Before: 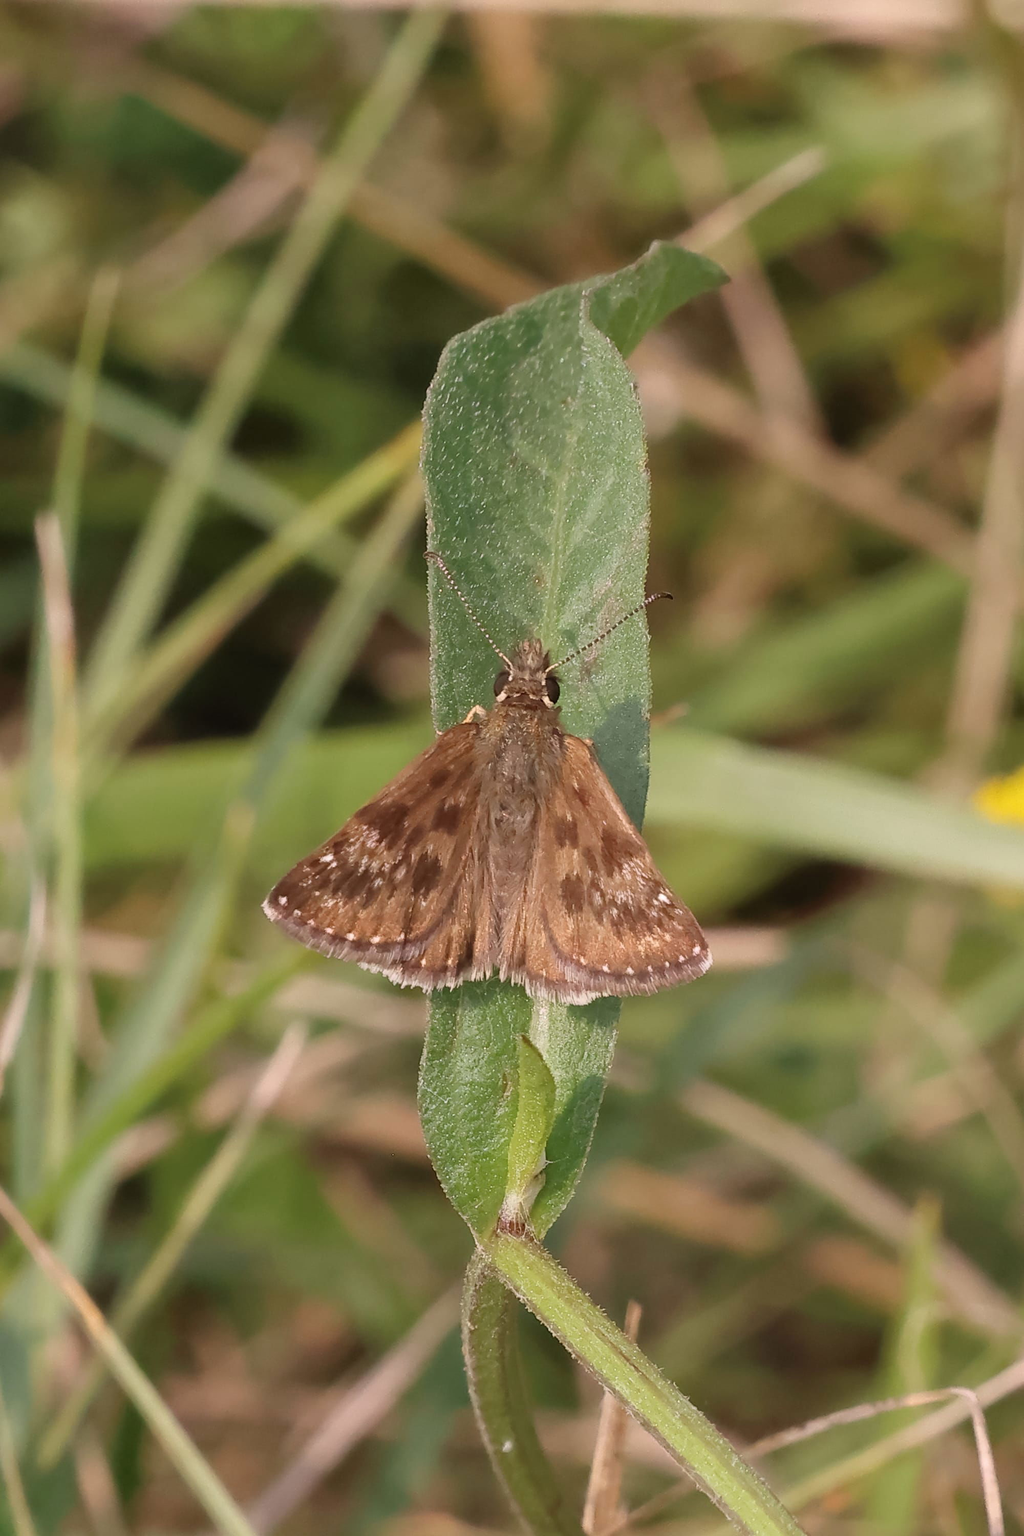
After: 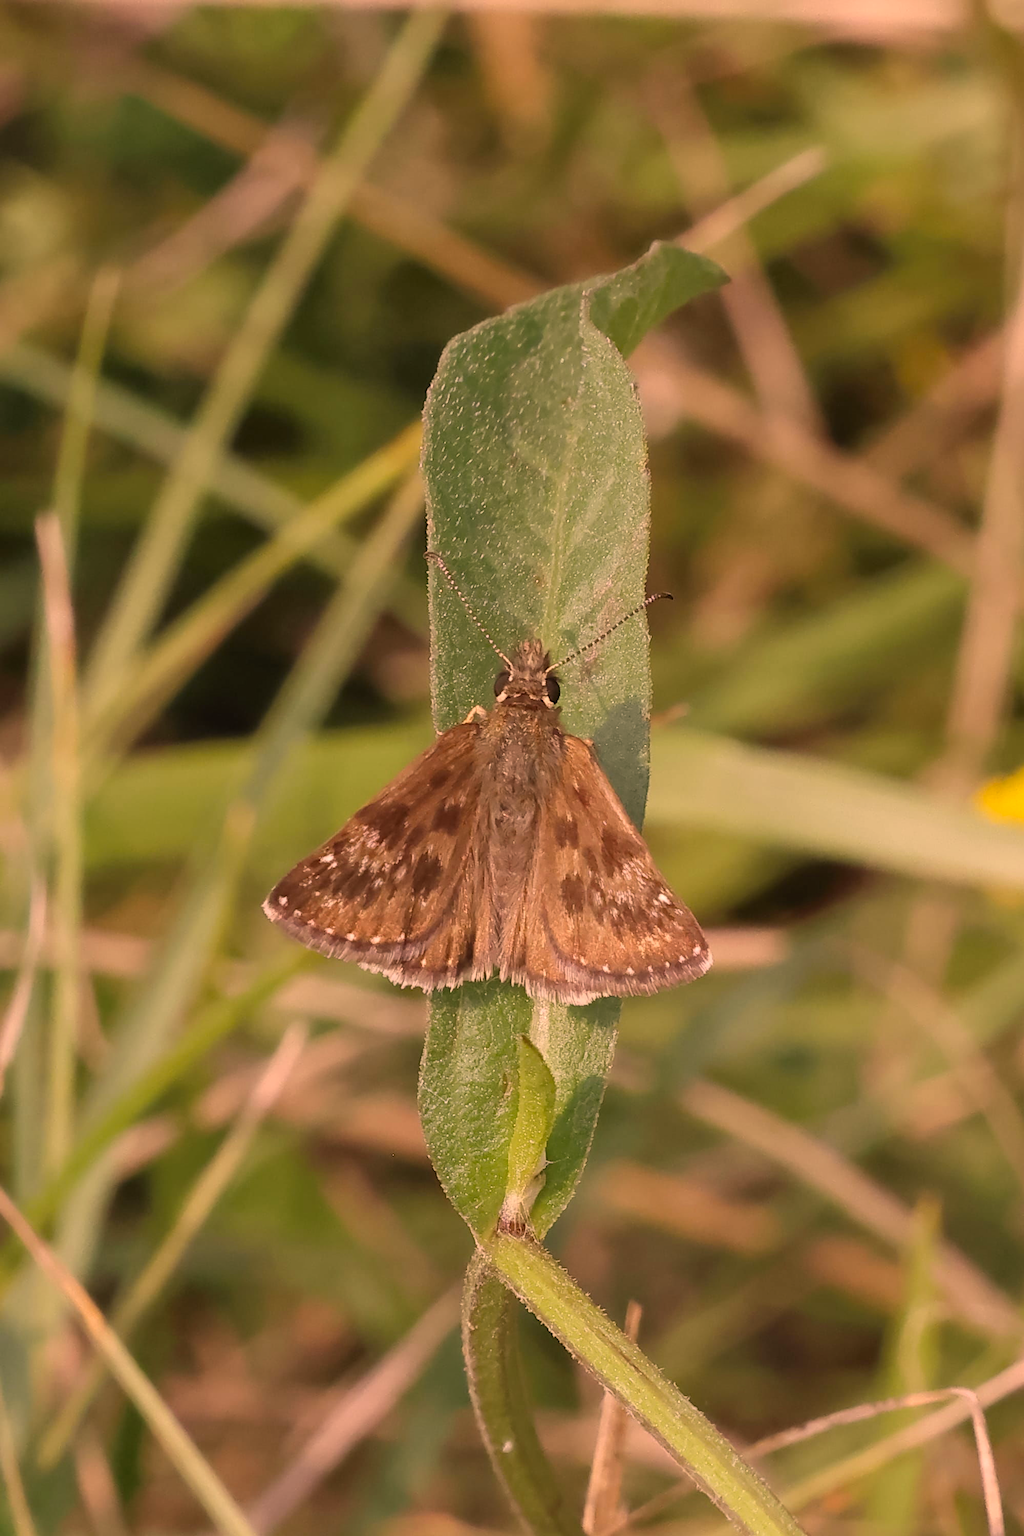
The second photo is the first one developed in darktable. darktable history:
tone equalizer: edges refinement/feathering 500, mask exposure compensation -1.57 EV, preserve details no
color correction: highlights a* 17.63, highlights b* 18.8
